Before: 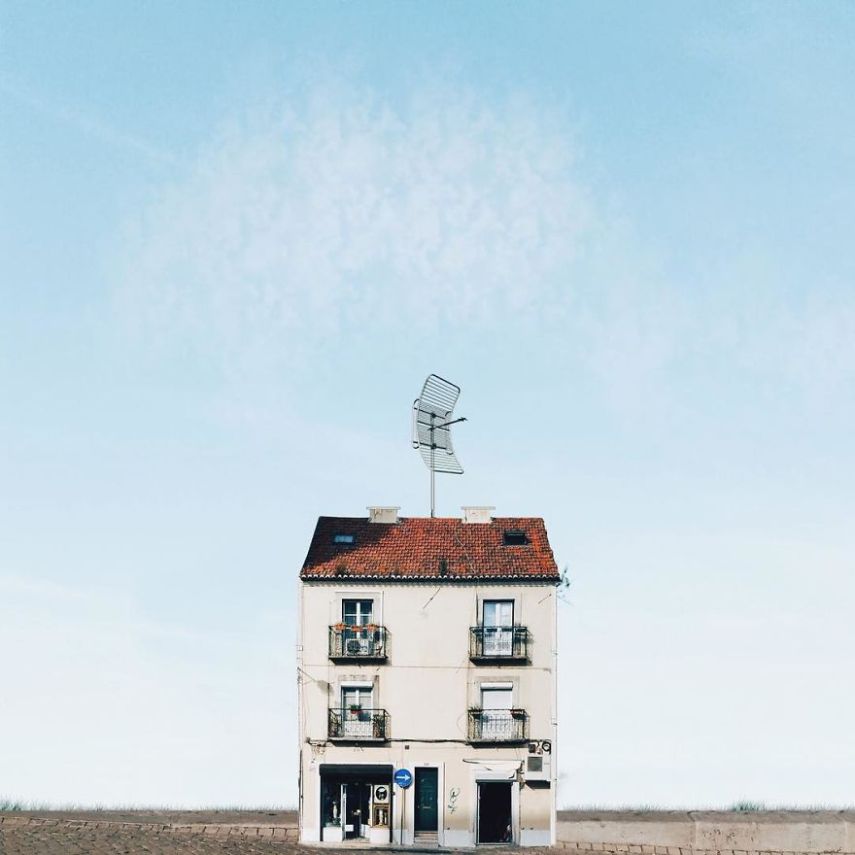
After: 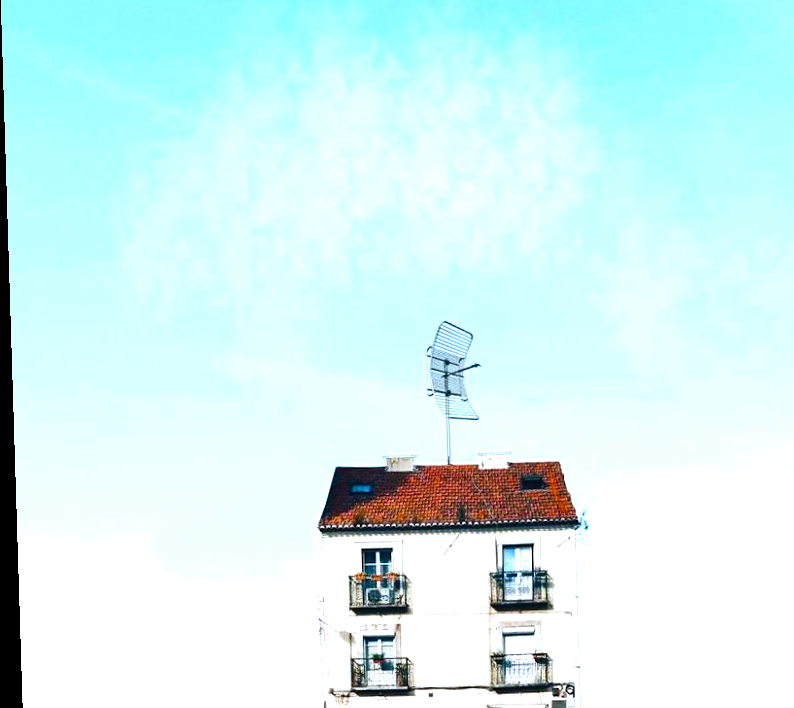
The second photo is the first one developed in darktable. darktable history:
white balance: red 0.967, blue 1.049
crop: top 7.49%, right 9.717%, bottom 11.943%
rotate and perspective: rotation -1.77°, lens shift (horizontal) 0.004, automatic cropping off
color balance rgb: linear chroma grading › global chroma 9%, perceptual saturation grading › global saturation 36%, perceptual saturation grading › shadows 35%, perceptual brilliance grading › global brilliance 21.21%, perceptual brilliance grading › shadows -35%, global vibrance 21.21%
